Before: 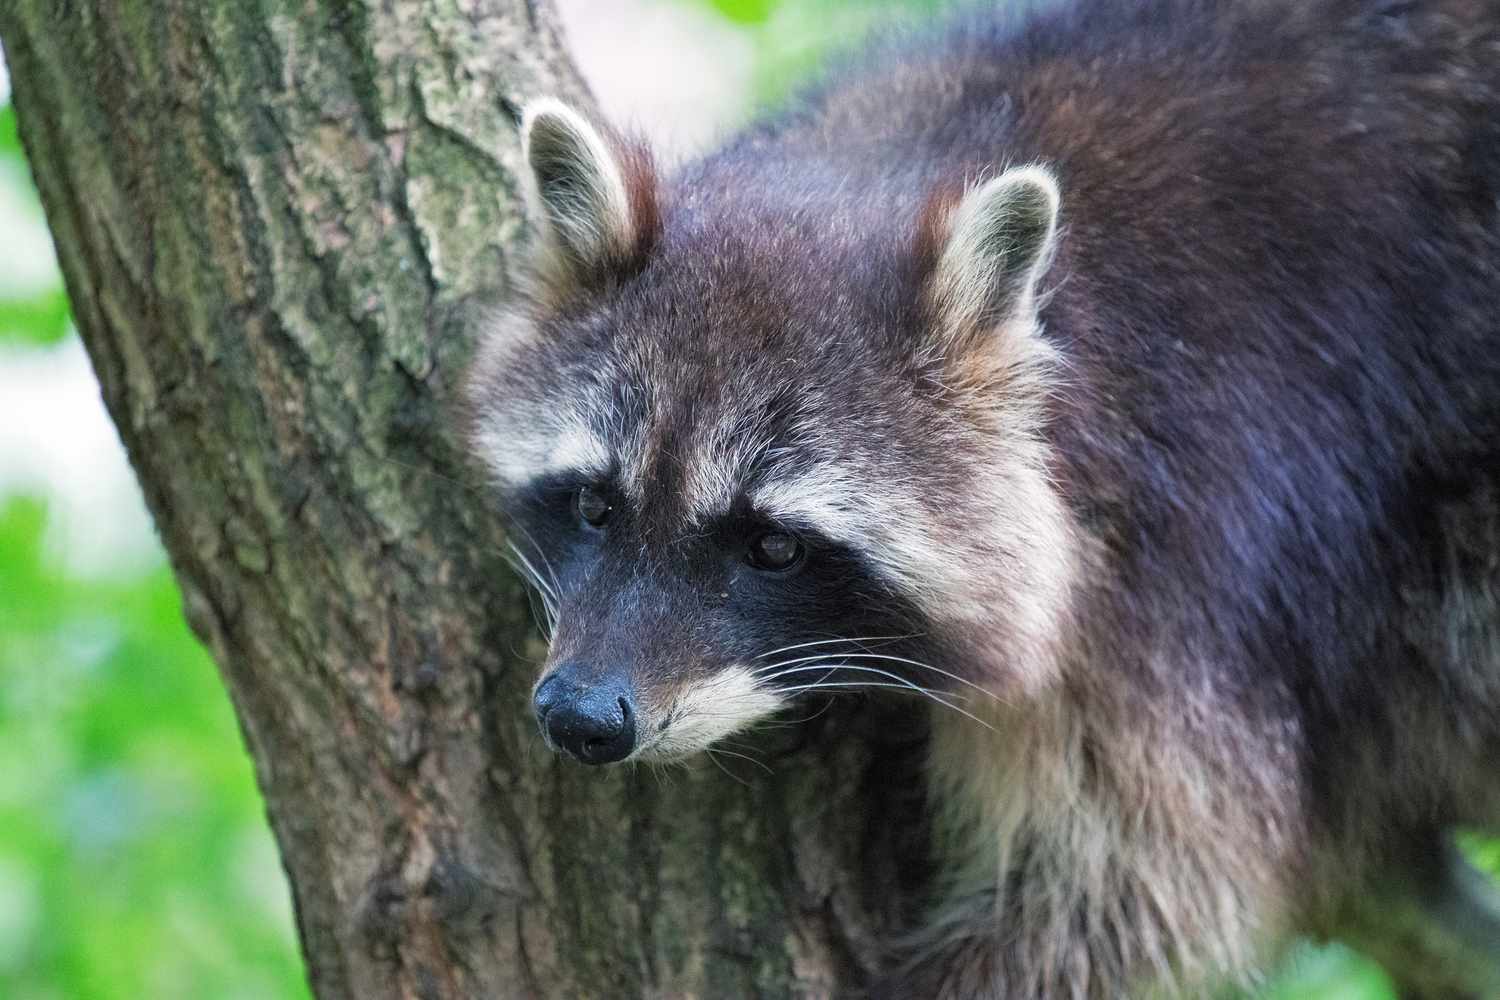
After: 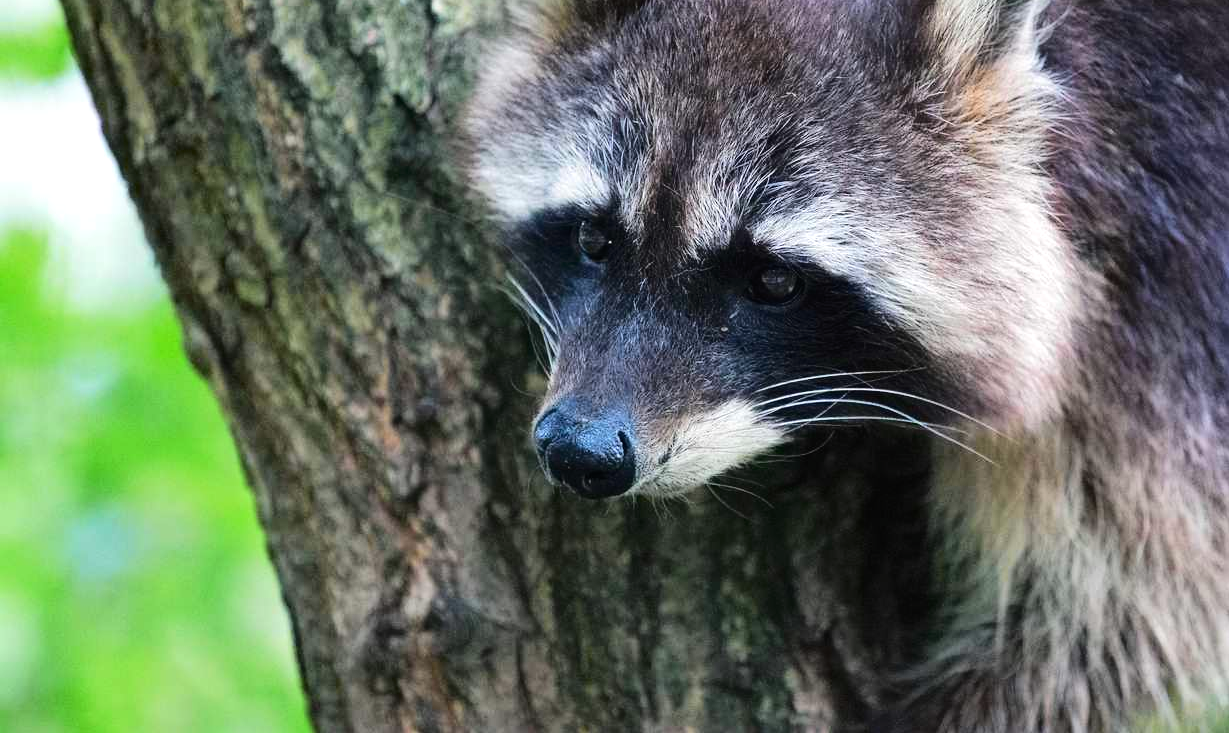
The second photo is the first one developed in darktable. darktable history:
crop: top 26.629%, right 18.039%
tone equalizer: -8 EV -0.387 EV, -7 EV -0.354 EV, -6 EV -0.298 EV, -5 EV -0.202 EV, -3 EV 0.239 EV, -2 EV 0.343 EV, -1 EV 0.401 EV, +0 EV 0.388 EV, edges refinement/feathering 500, mask exposure compensation -1.57 EV, preserve details no
tone curve: curves: ch0 [(0, 0.008) (0.046, 0.032) (0.151, 0.108) (0.367, 0.379) (0.496, 0.526) (0.771, 0.786) (0.857, 0.85) (1, 0.965)]; ch1 [(0, 0) (0.248, 0.252) (0.388, 0.383) (0.482, 0.478) (0.499, 0.499) (0.518, 0.518) (0.544, 0.552) (0.585, 0.617) (0.683, 0.735) (0.823, 0.894) (1, 1)]; ch2 [(0, 0) (0.302, 0.284) (0.427, 0.417) (0.473, 0.47) (0.503, 0.503) (0.523, 0.518) (0.55, 0.563) (0.624, 0.643) (0.753, 0.764) (1, 1)], color space Lab, independent channels, preserve colors none
exposure: exposure -0.04 EV, compensate highlight preservation false
